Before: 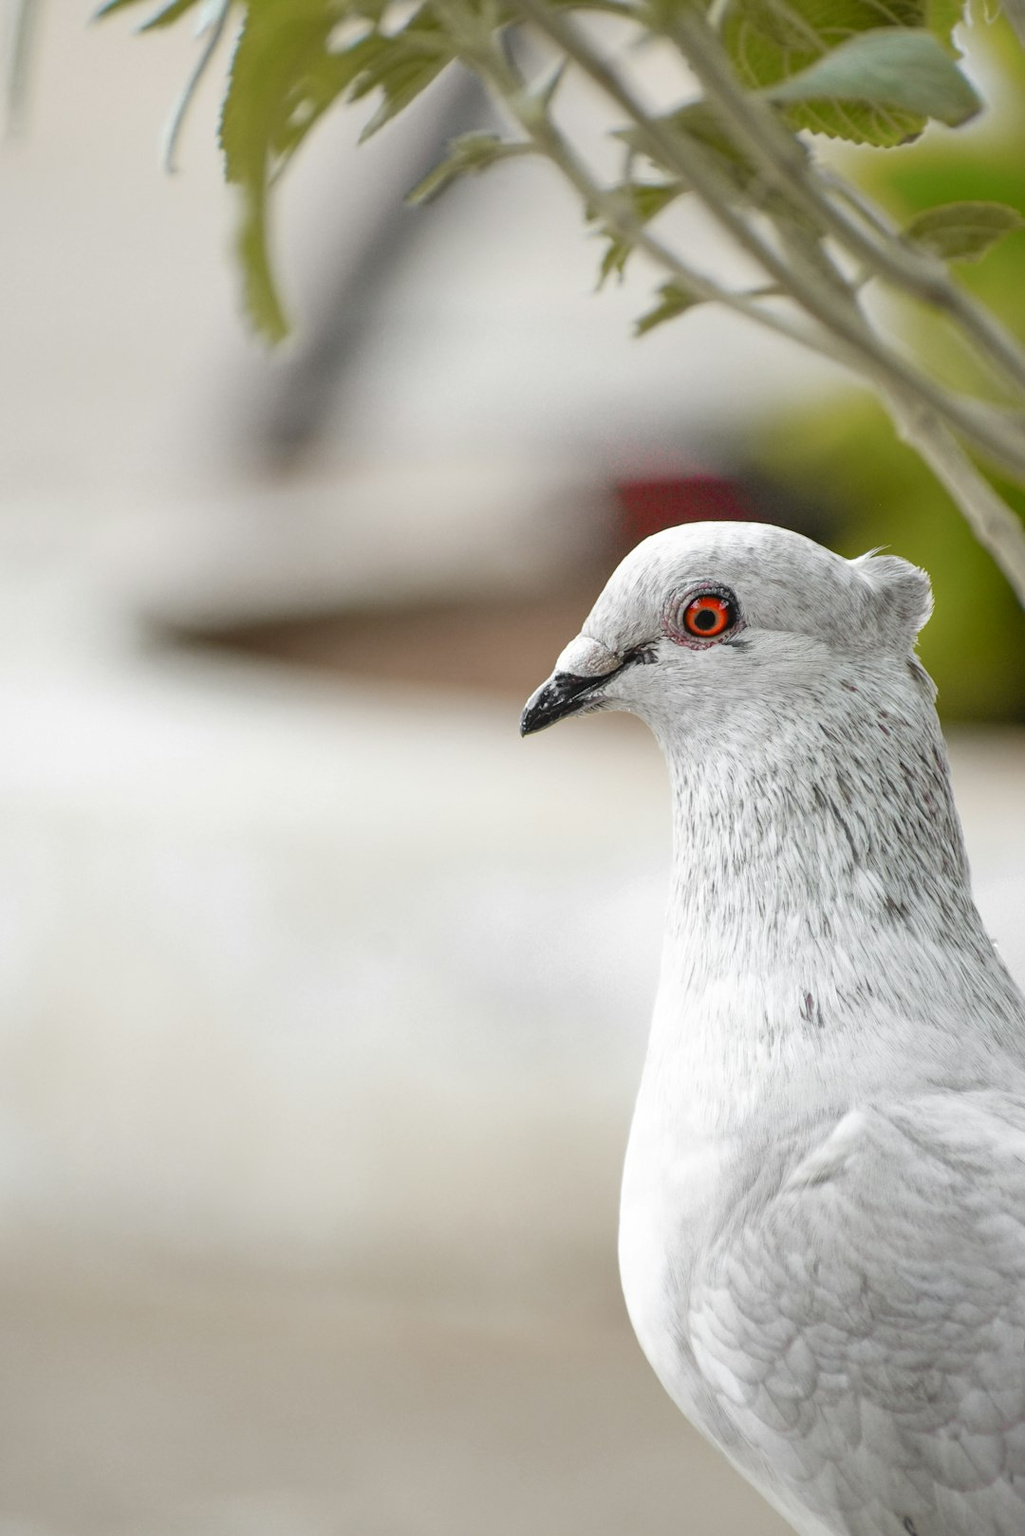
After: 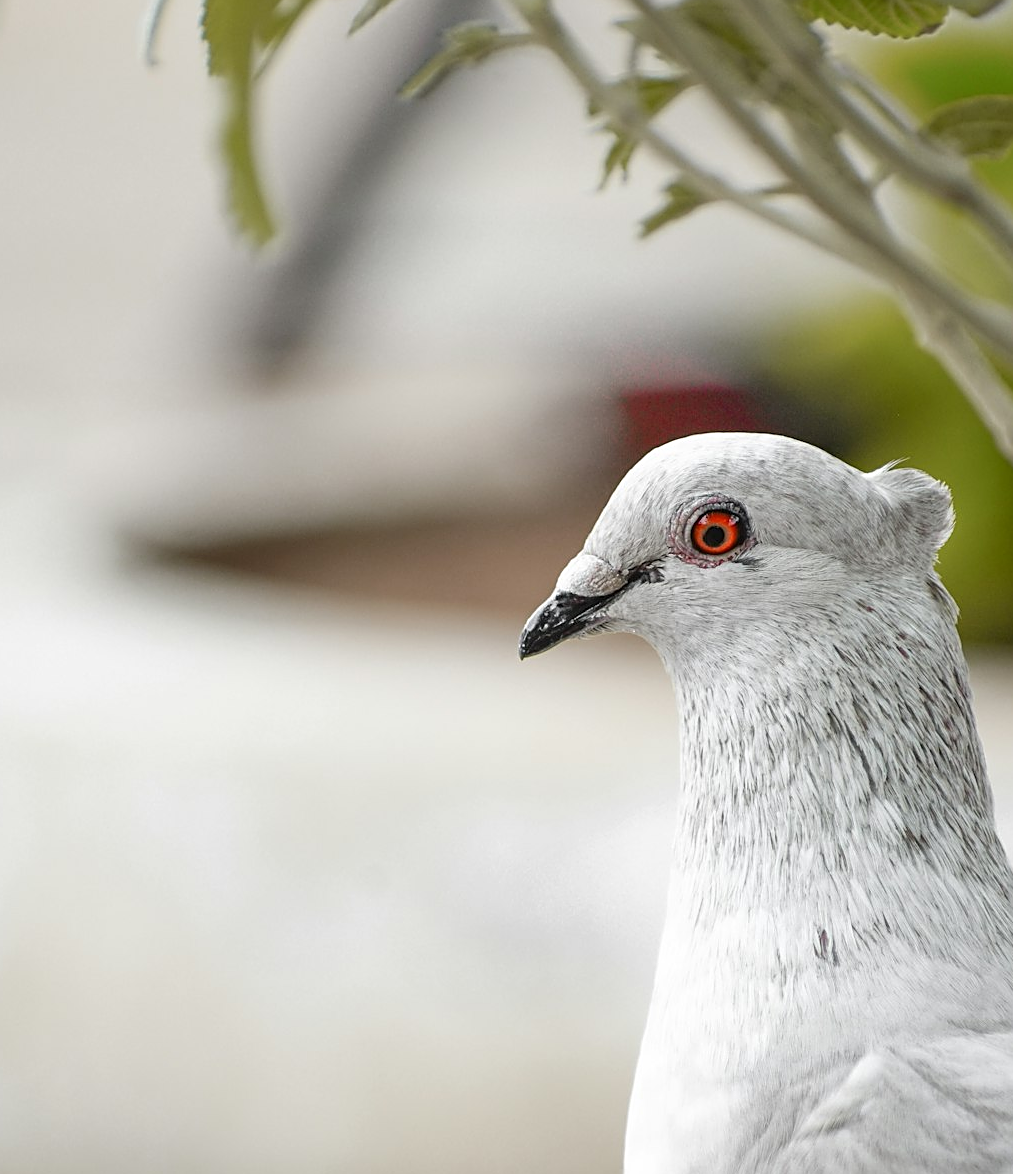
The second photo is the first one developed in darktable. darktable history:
crop: left 2.737%, top 7.287%, right 3.421%, bottom 20.179%
sharpen: on, module defaults
